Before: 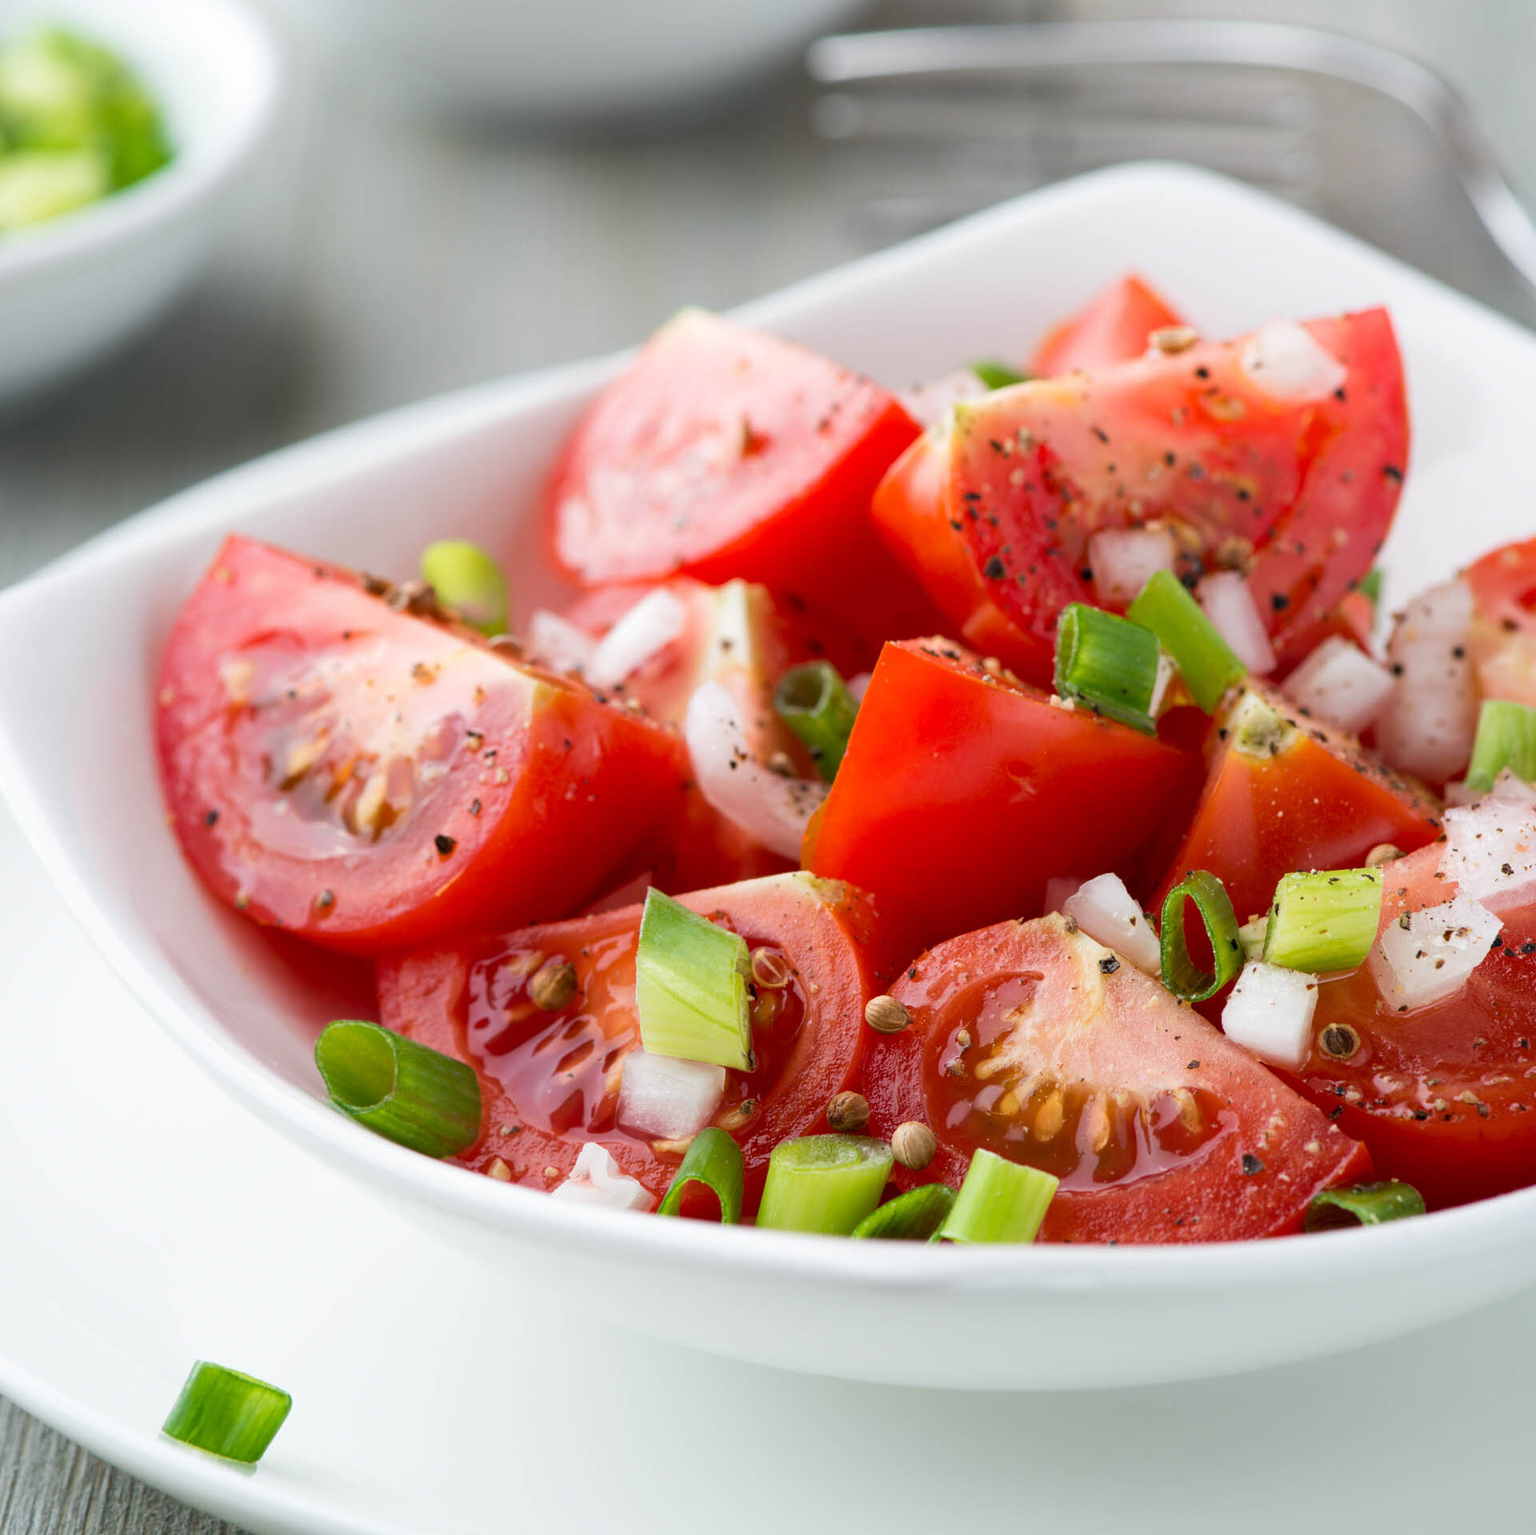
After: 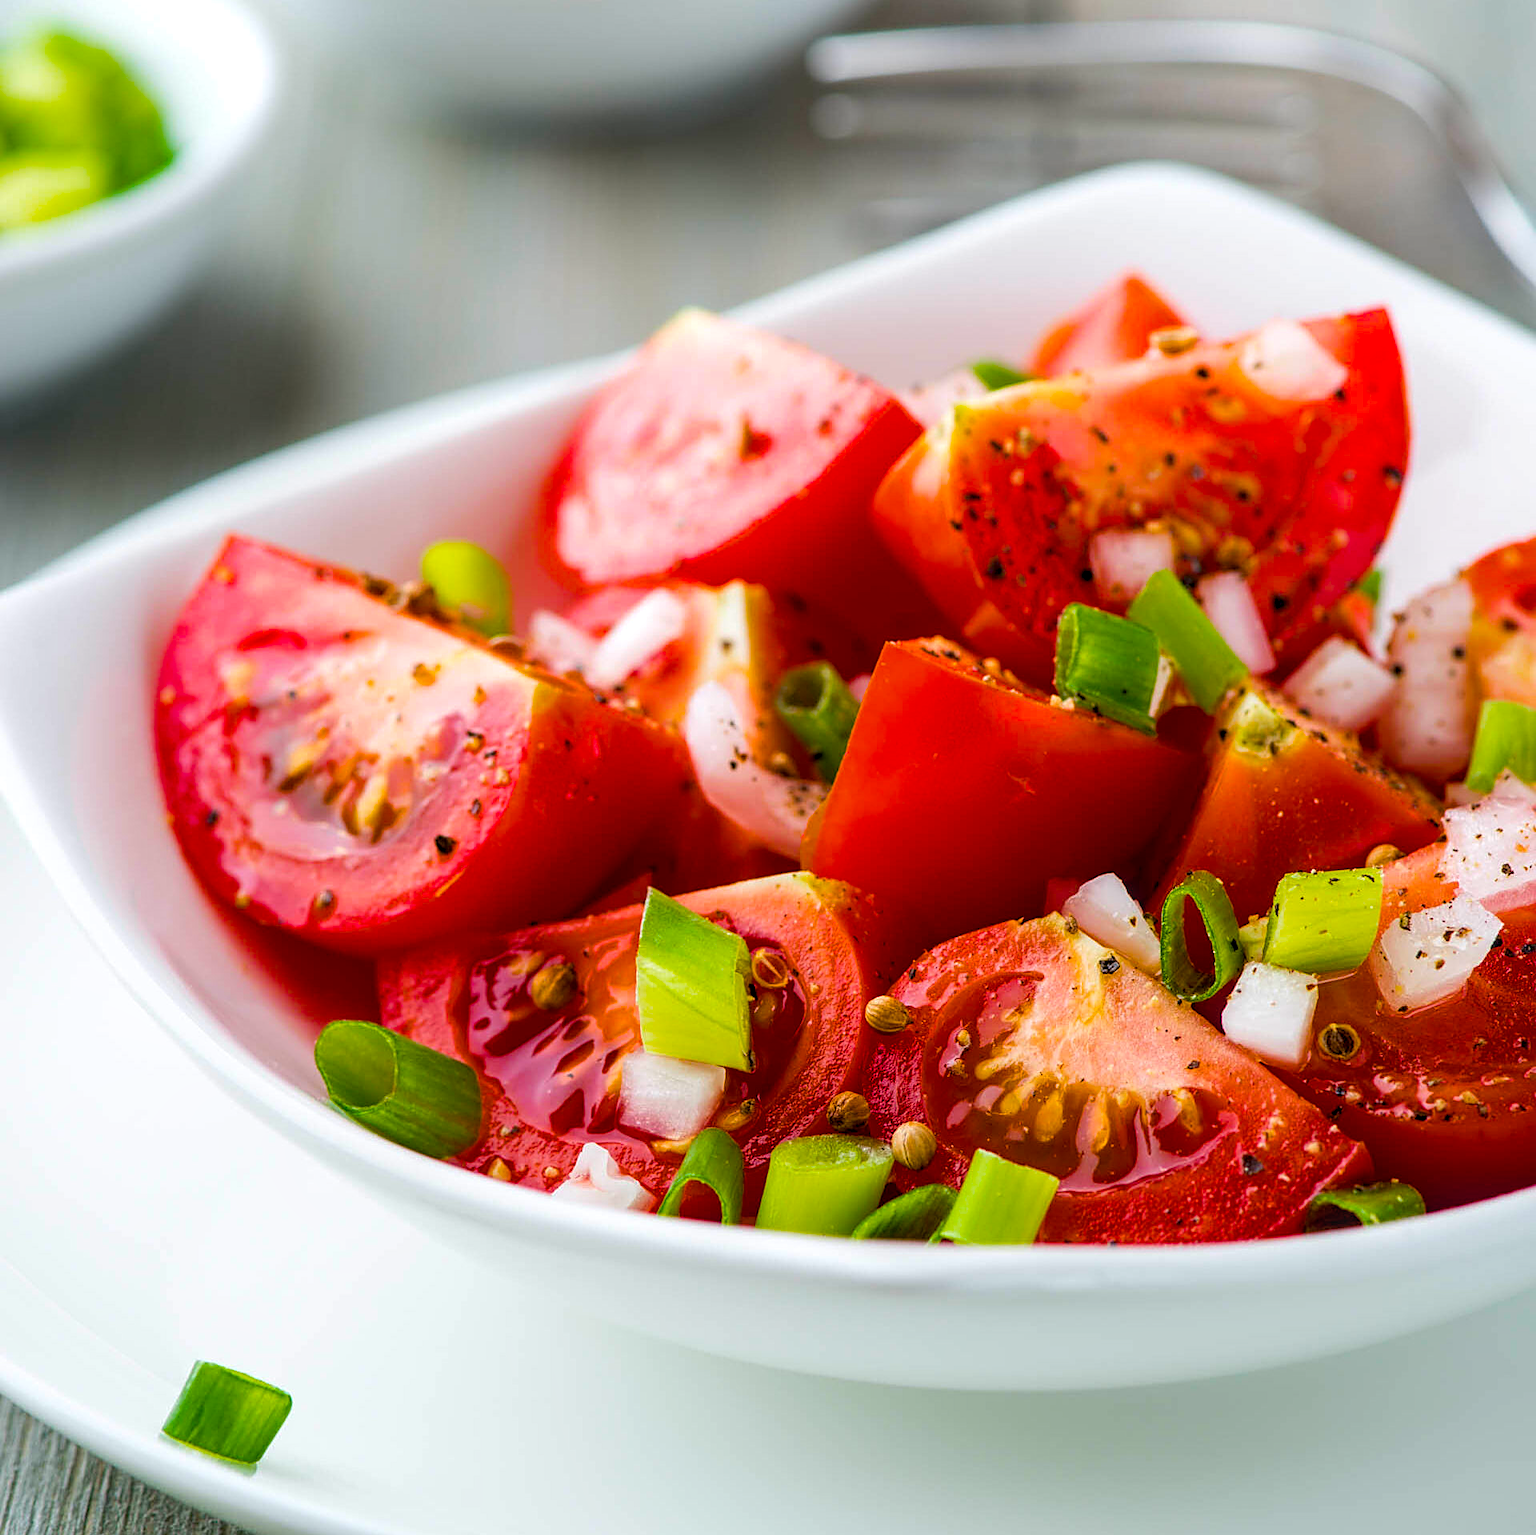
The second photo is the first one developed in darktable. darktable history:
sharpen: on, module defaults
color balance rgb: global offset › luminance -0.506%, perceptual saturation grading › global saturation 75.136%, perceptual saturation grading › shadows -30.379%, global vibrance 20.26%
tone equalizer: edges refinement/feathering 500, mask exposure compensation -1.57 EV, preserve details no
local contrast: on, module defaults
